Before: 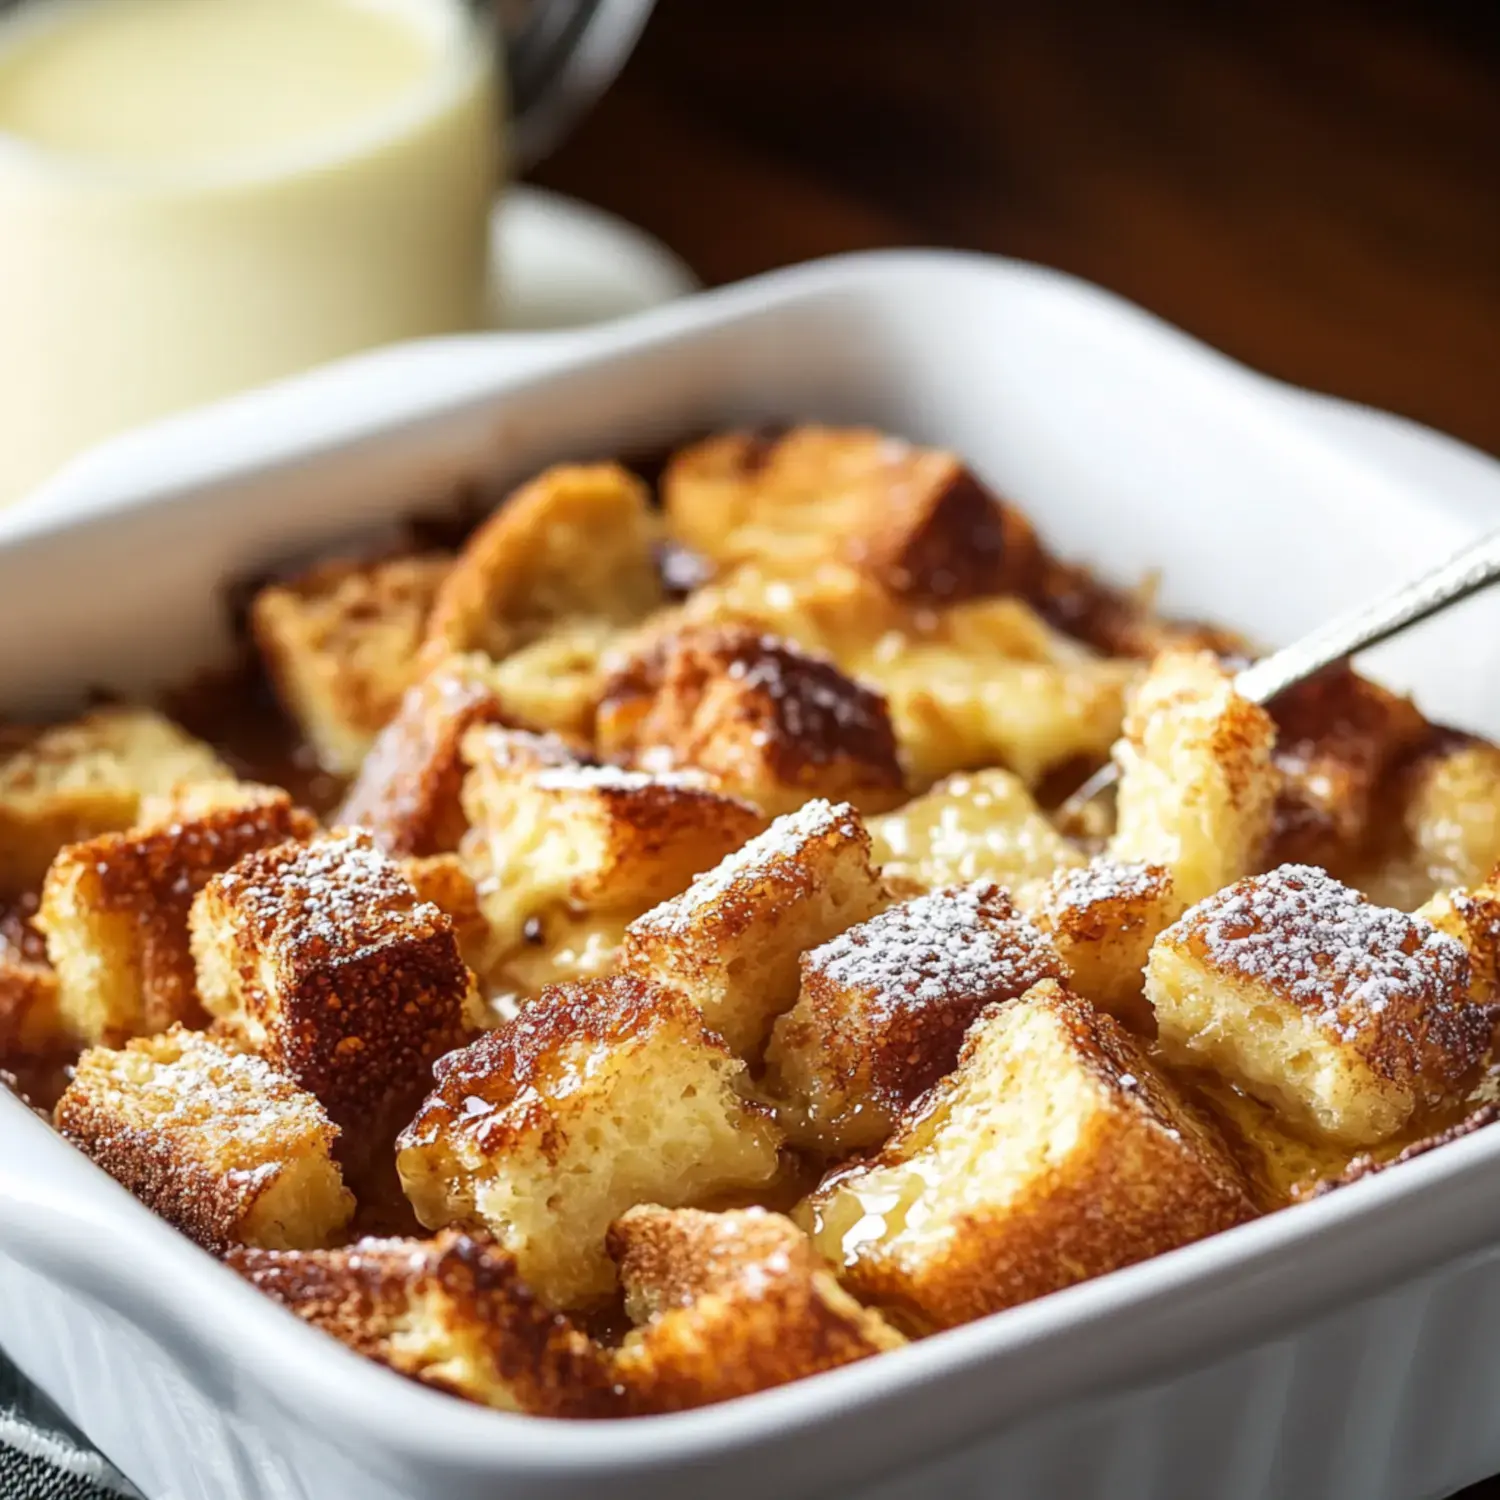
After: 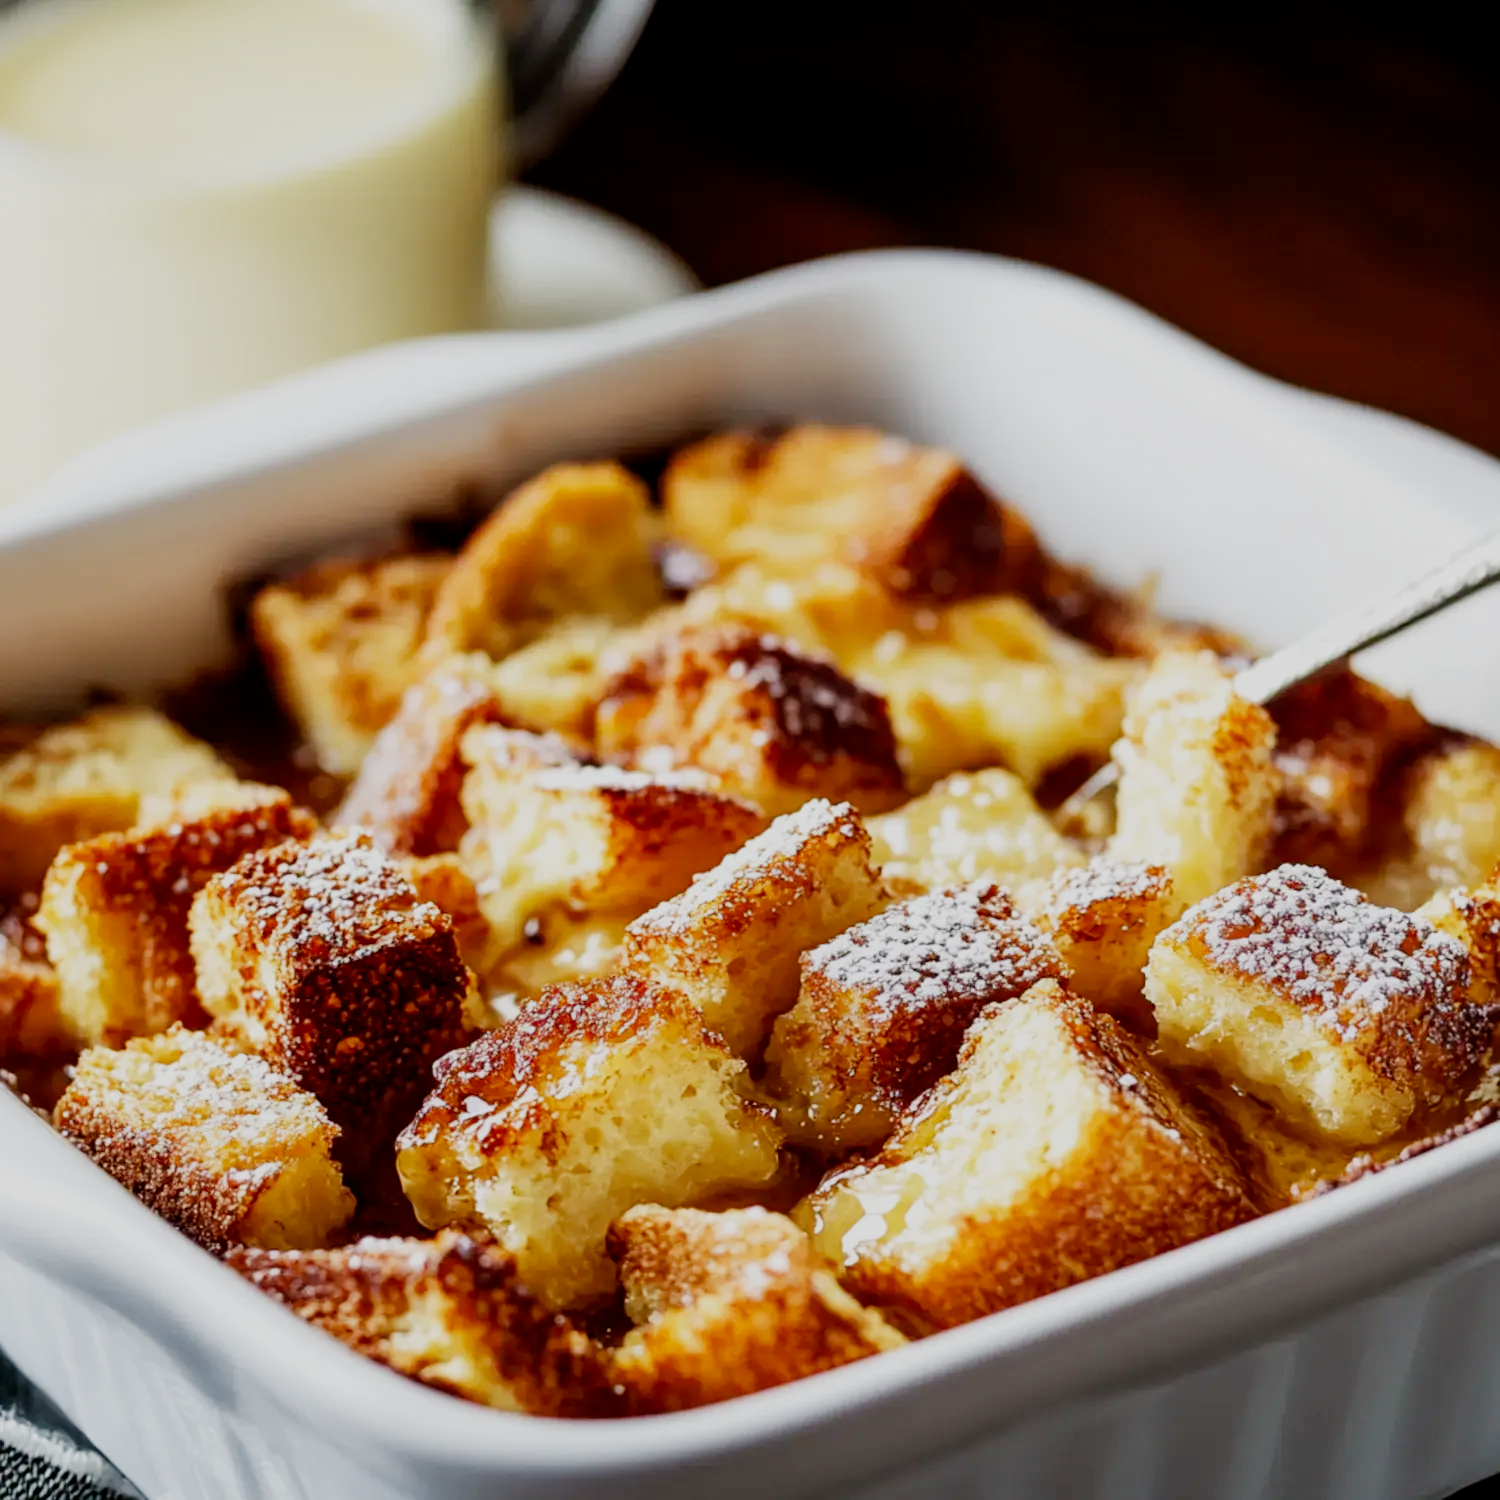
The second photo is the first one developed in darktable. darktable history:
filmic rgb: middle gray luminance 28.93%, black relative exposure -10.29 EV, white relative exposure 5.48 EV, target black luminance 0%, hardness 3.97, latitude 2.61%, contrast 1.123, highlights saturation mix 3.59%, shadows ↔ highlights balance 14.9%, preserve chrominance no, color science v5 (2021)
